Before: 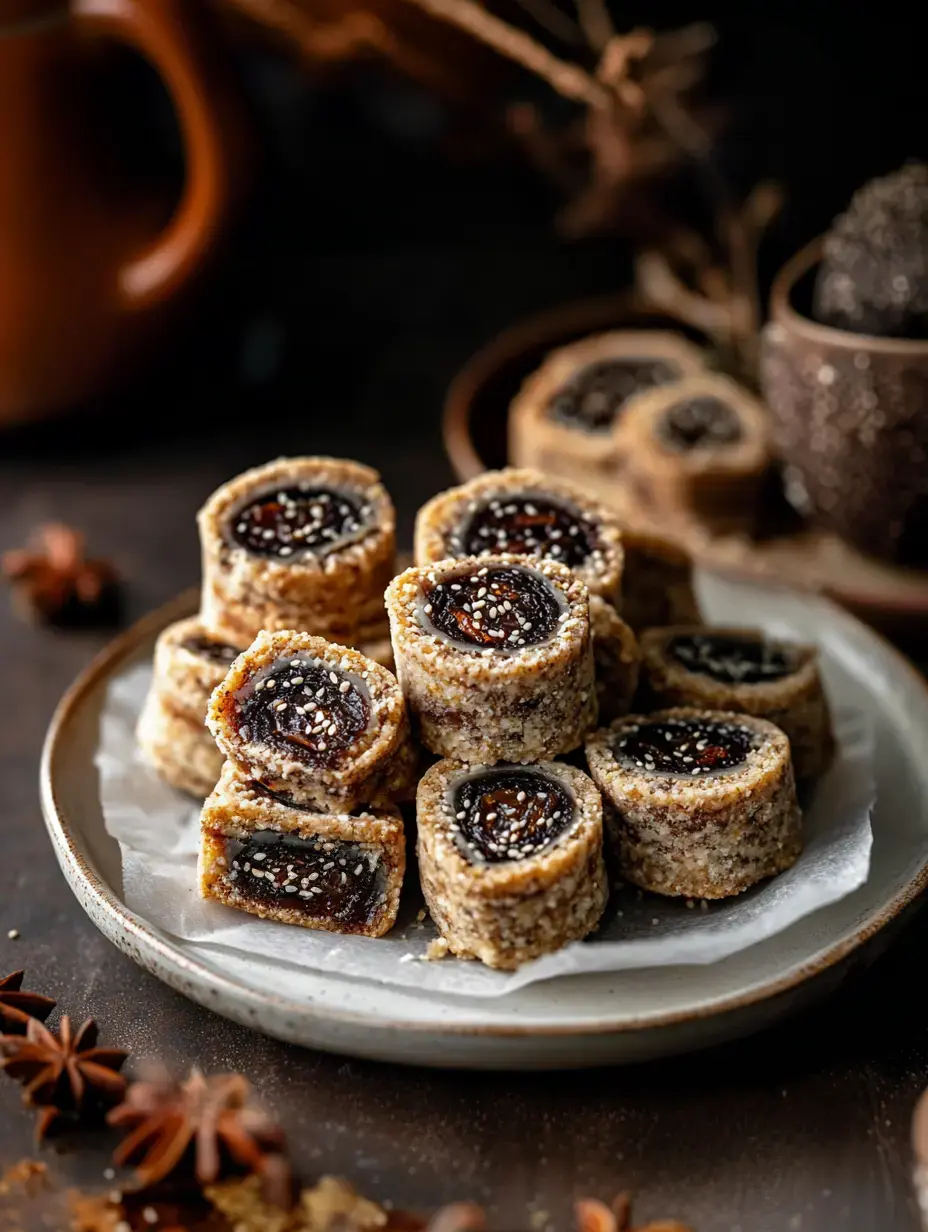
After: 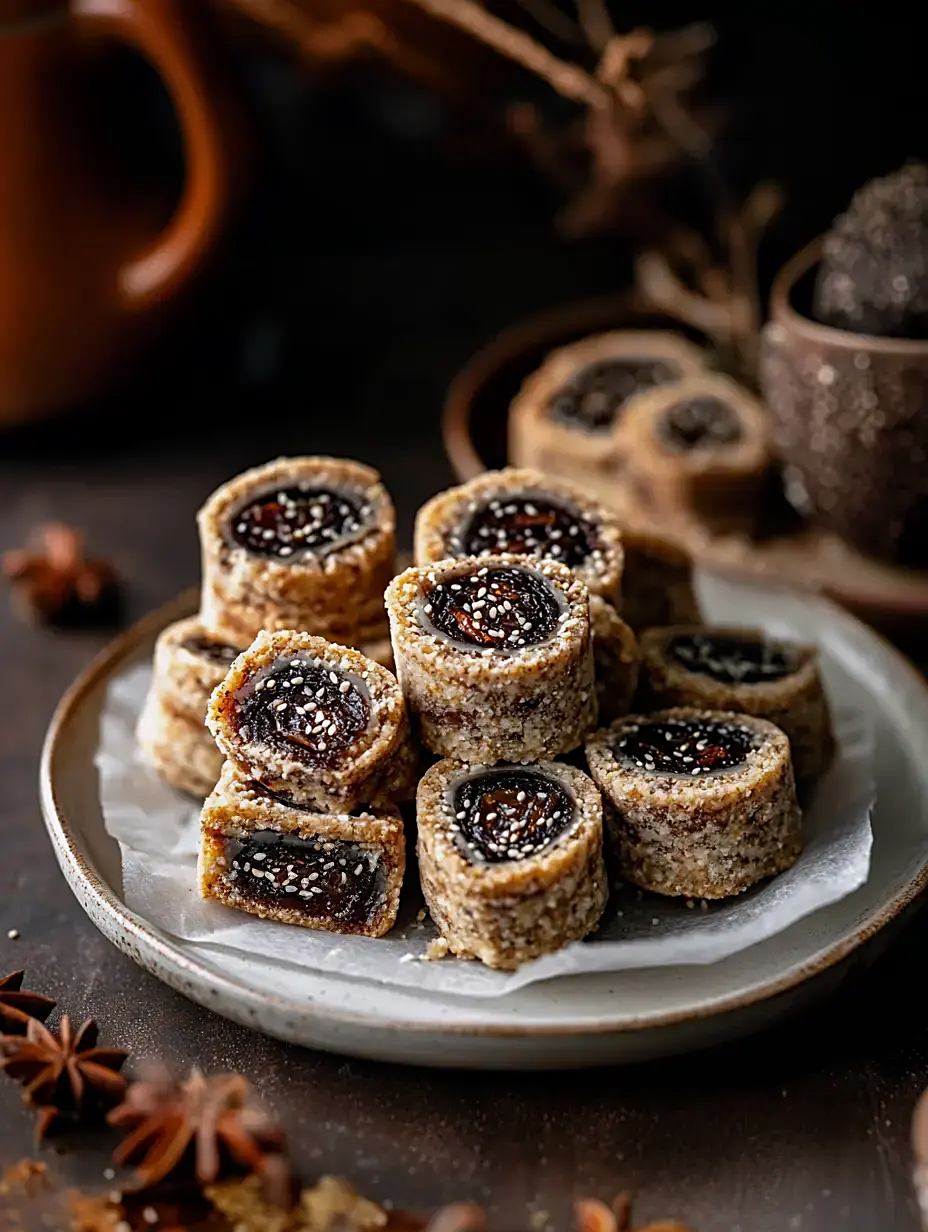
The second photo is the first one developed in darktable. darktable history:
white balance: red 1.004, blue 1.024
sharpen: on, module defaults
exposure: exposure -0.153 EV, compensate highlight preservation false
